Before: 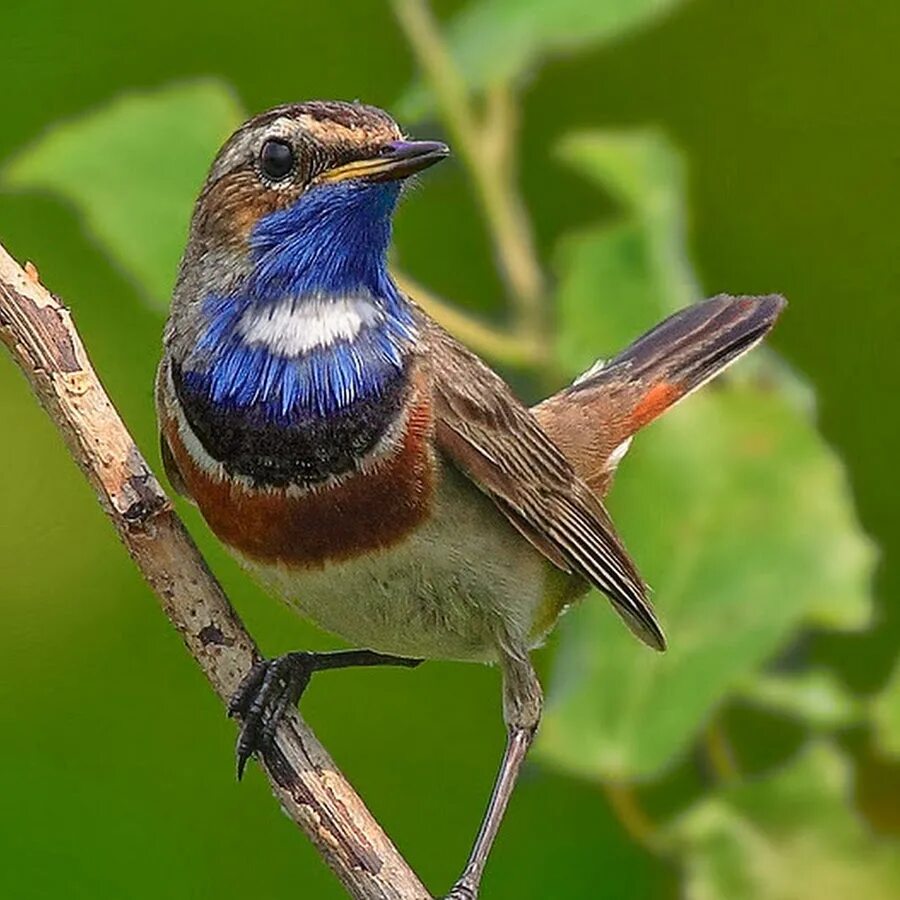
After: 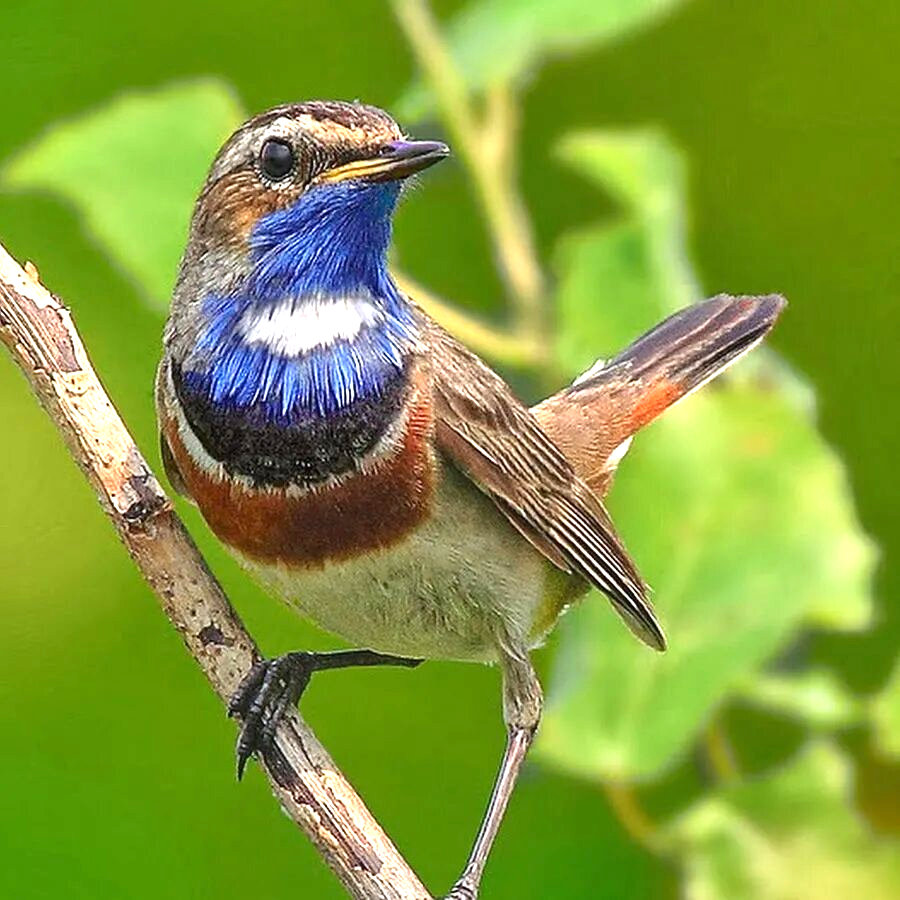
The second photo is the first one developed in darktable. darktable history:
exposure: exposure 0.947 EV, compensate highlight preservation false
